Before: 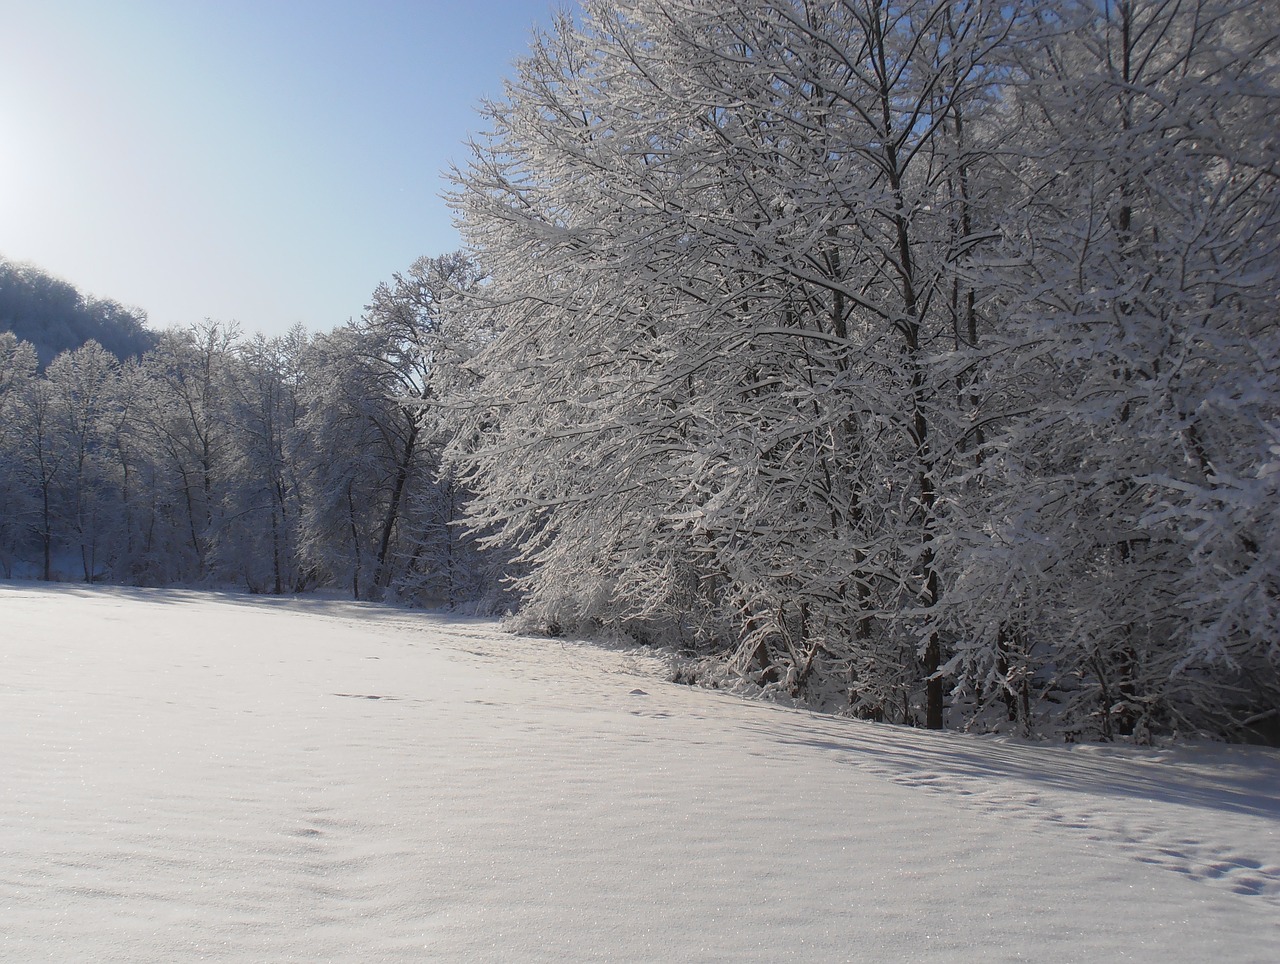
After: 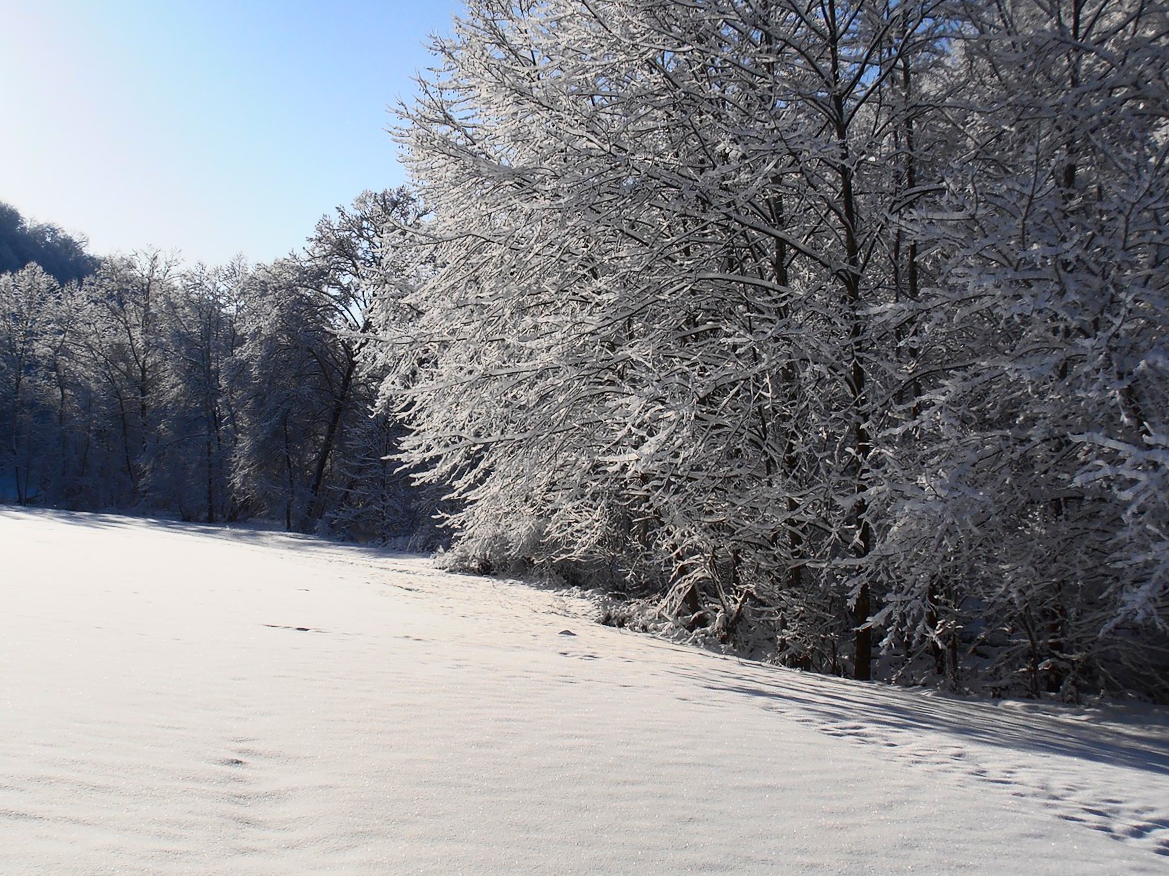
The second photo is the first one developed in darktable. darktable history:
contrast brightness saturation: contrast 0.399, brightness 0.049, saturation 0.257
crop and rotate: angle -1.94°, left 3.076%, top 4.207%, right 1.479%, bottom 0.776%
shadows and highlights: shadows 43.42, white point adjustment -1.53, soften with gaussian
